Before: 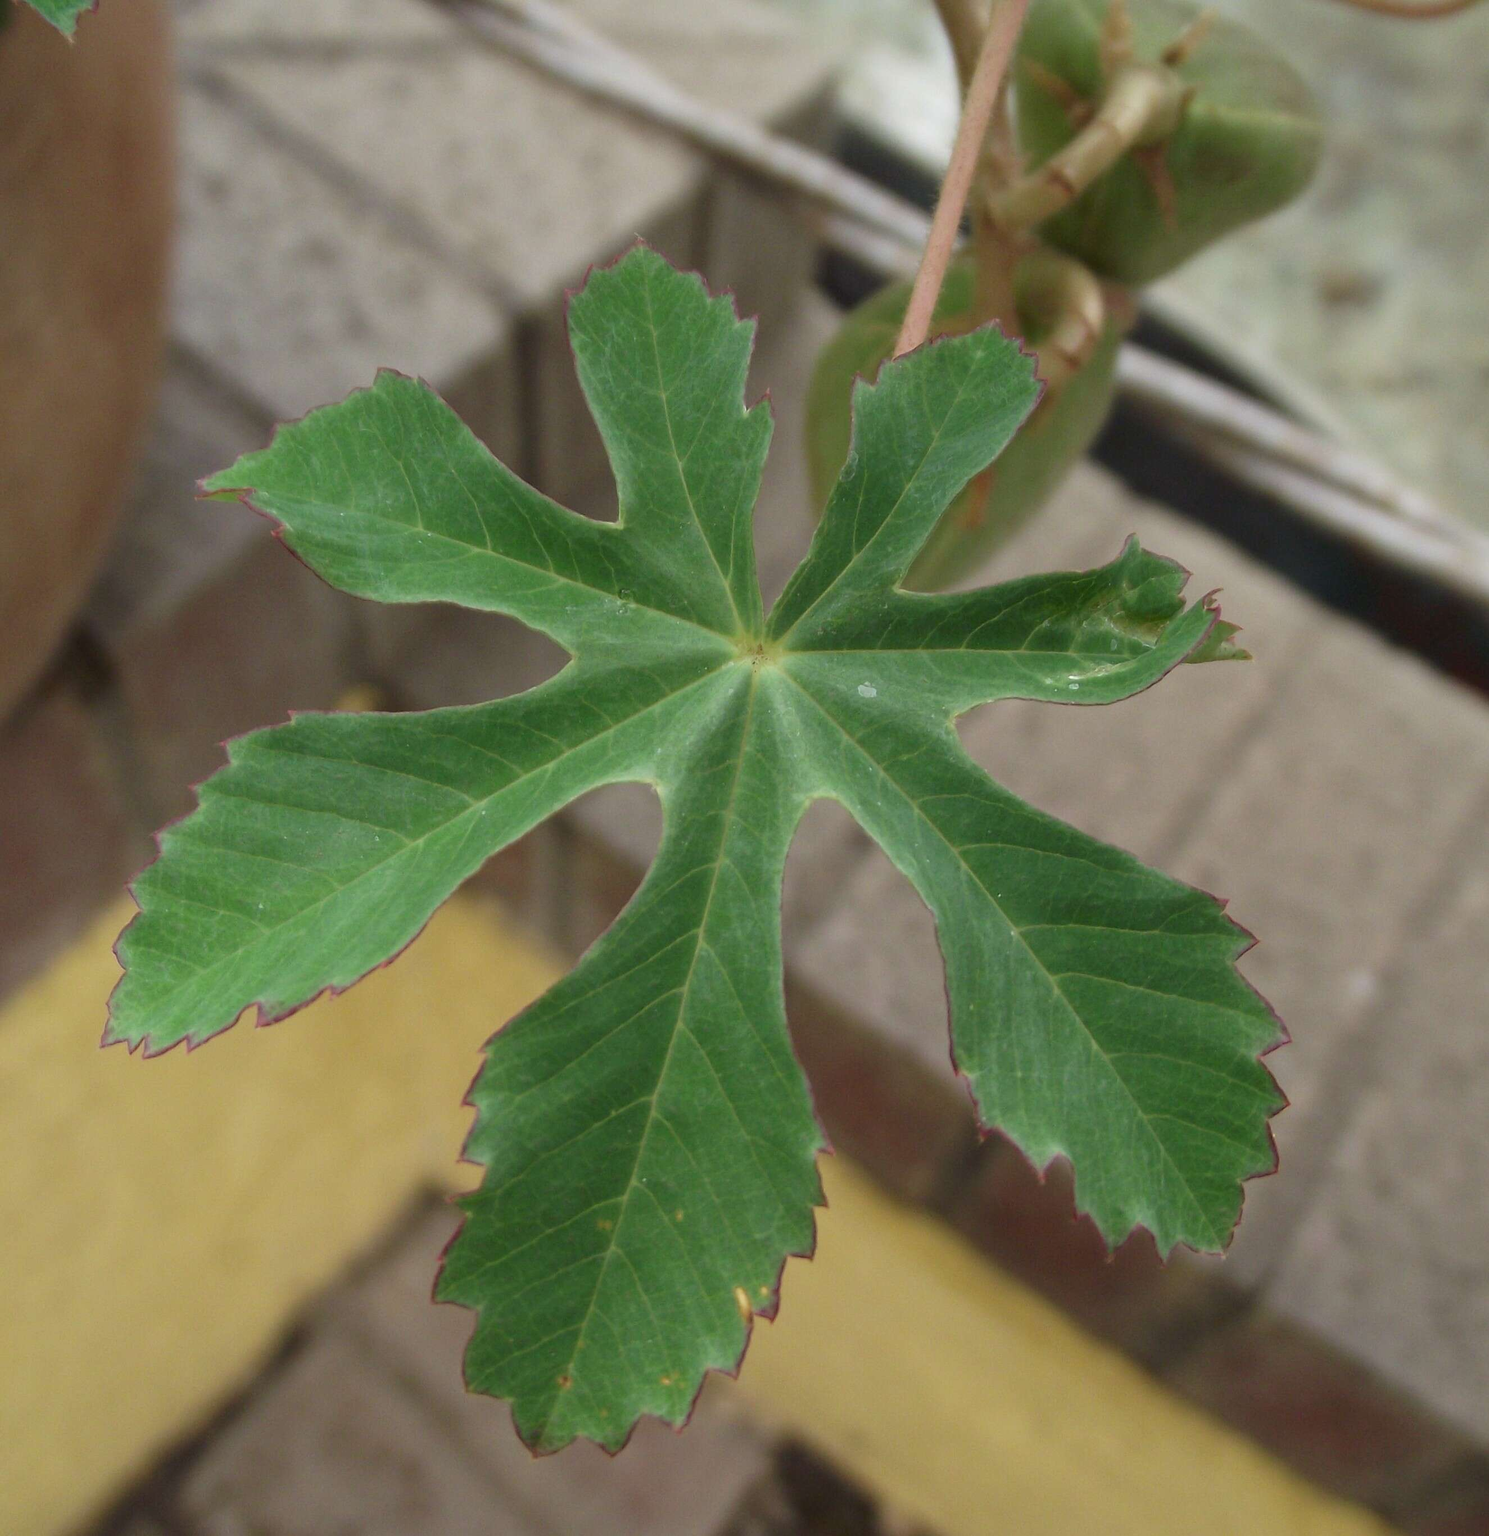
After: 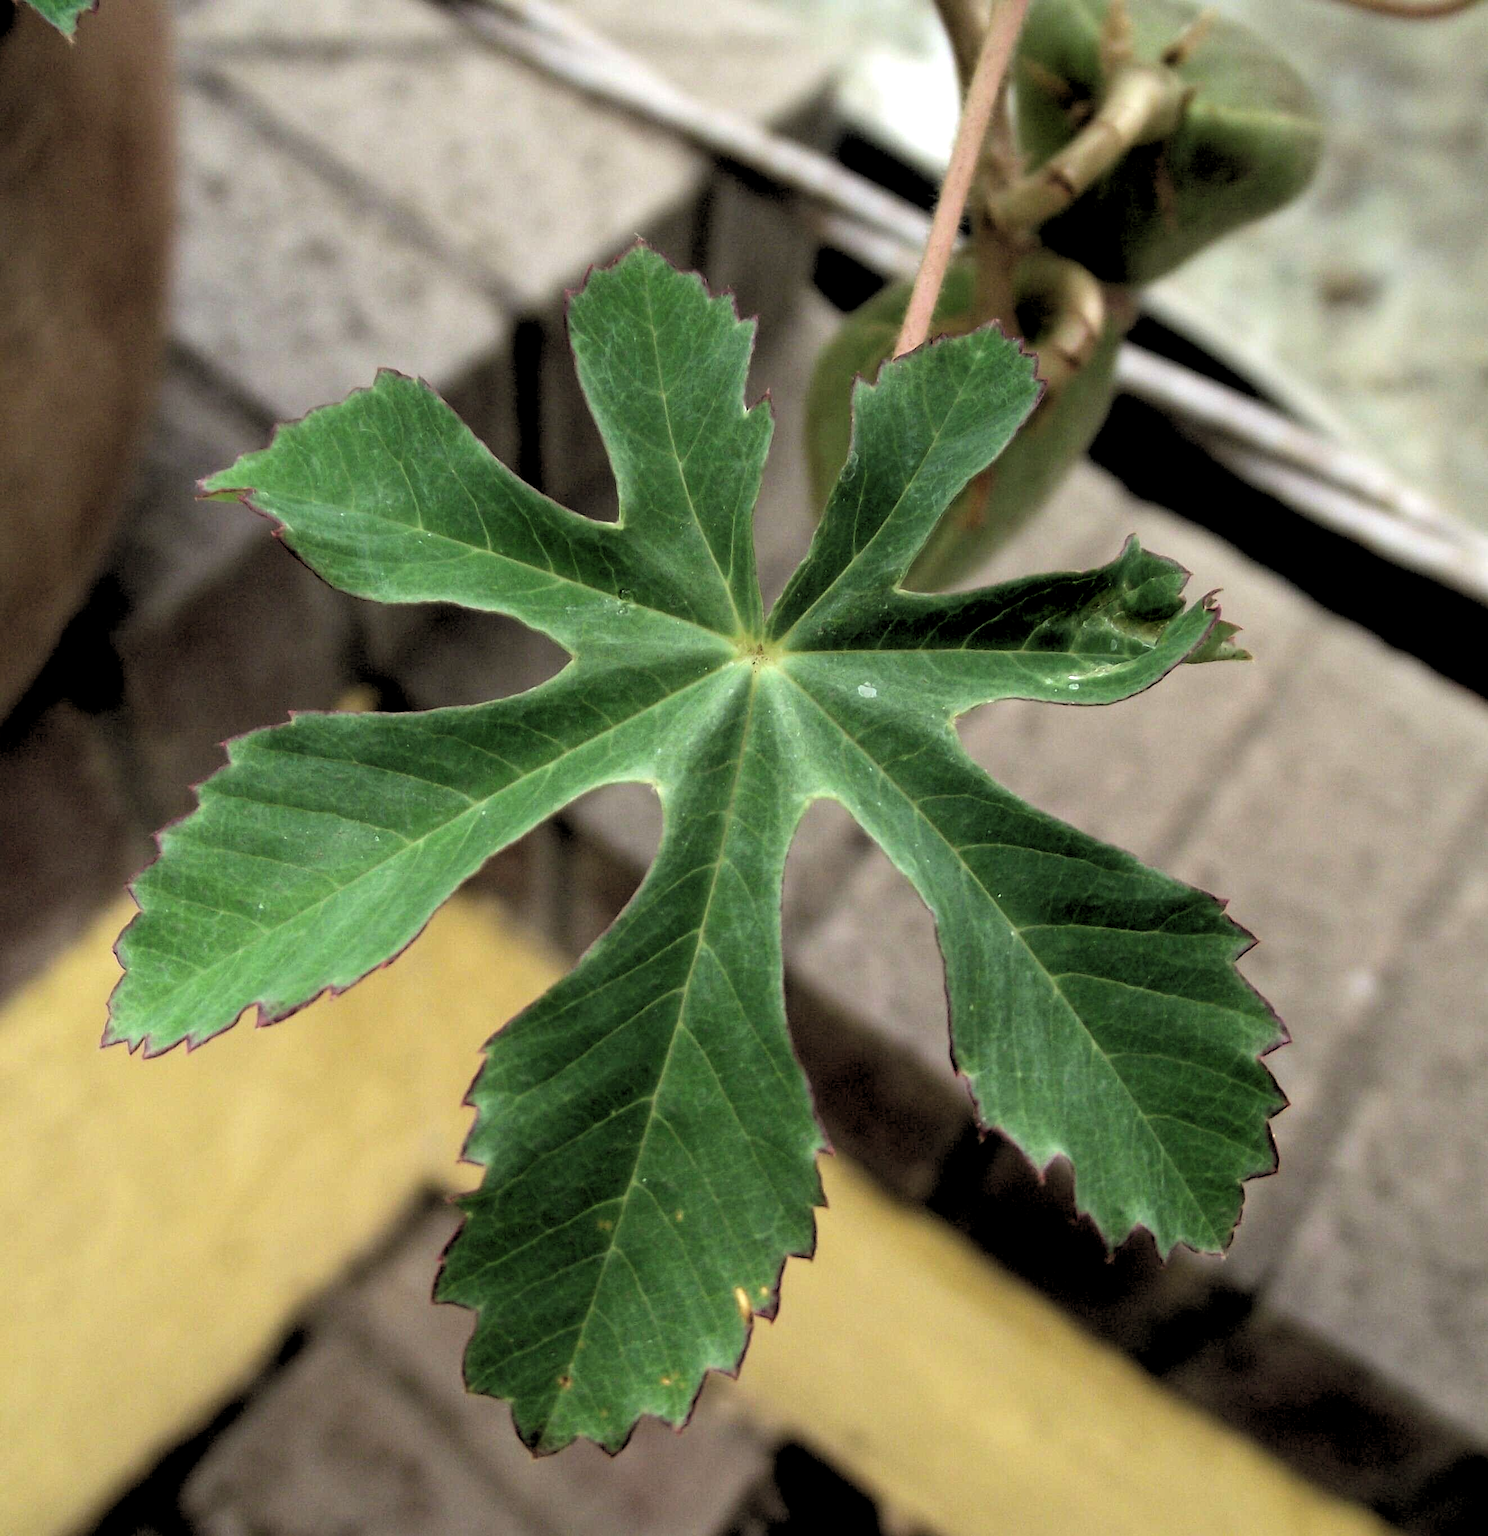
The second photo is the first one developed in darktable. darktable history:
rgb levels: levels [[0.034, 0.472, 0.904], [0, 0.5, 1], [0, 0.5, 1]]
tone equalizer: -8 EV -0.75 EV, -7 EV -0.7 EV, -6 EV -0.6 EV, -5 EV -0.4 EV, -3 EV 0.4 EV, -2 EV 0.6 EV, -1 EV 0.7 EV, +0 EV 0.75 EV, edges refinement/feathering 500, mask exposure compensation -1.57 EV, preserve details no
